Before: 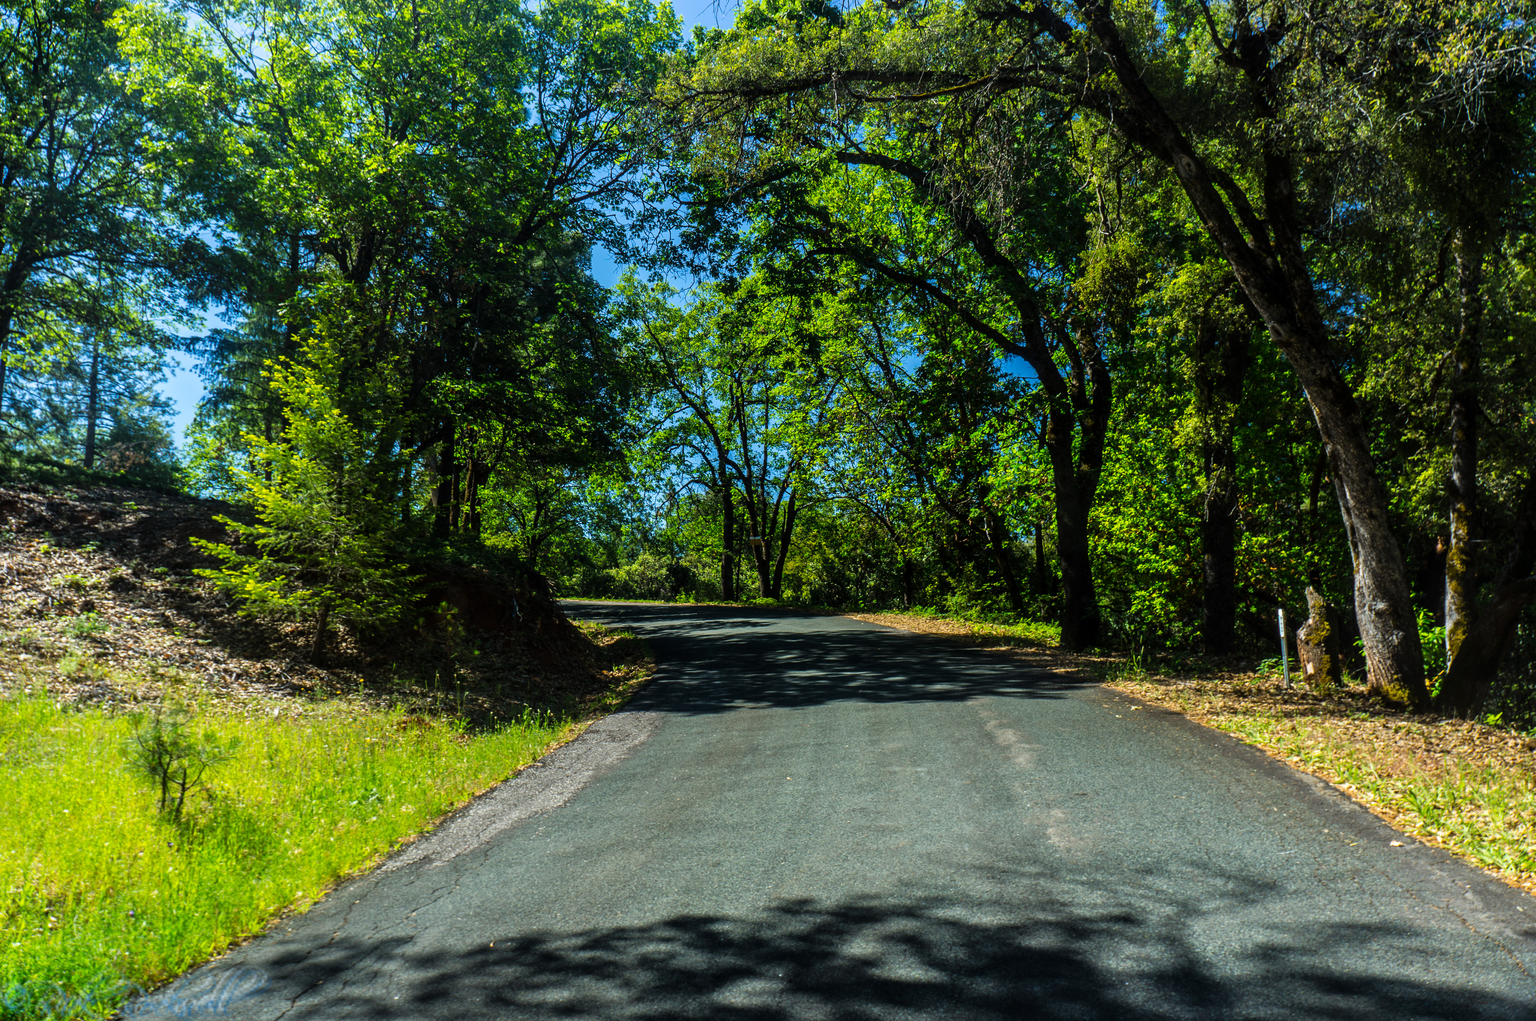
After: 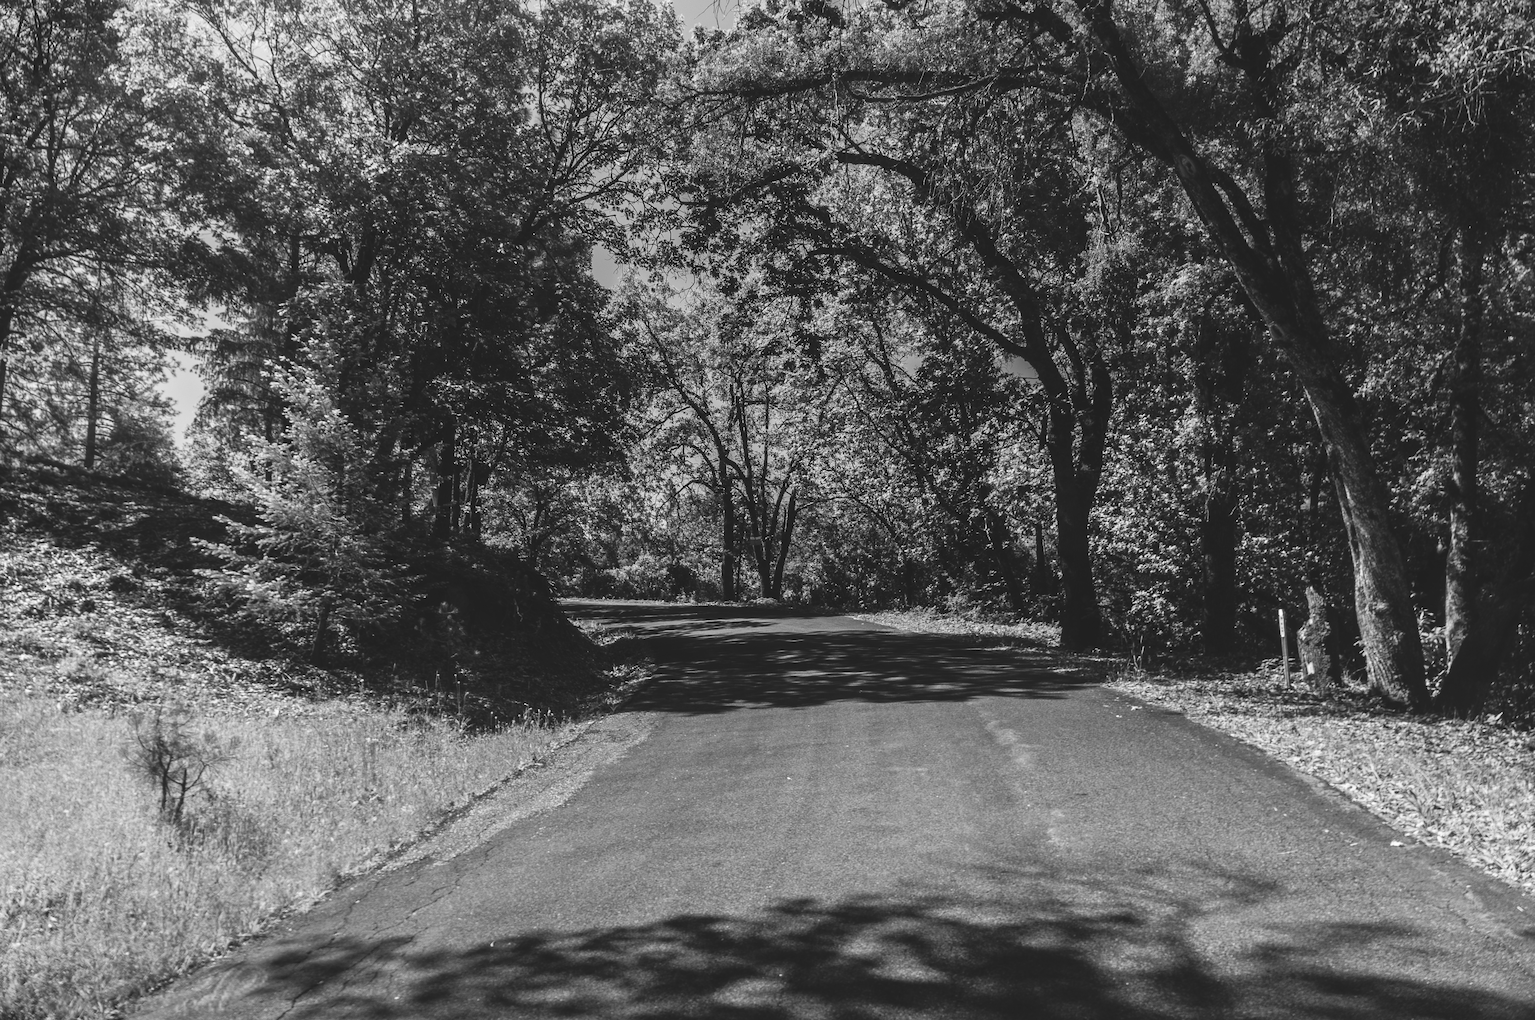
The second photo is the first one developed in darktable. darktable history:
color balance rgb: shadows lift › chroma 3%, shadows lift › hue 280.8°, power › hue 330°, highlights gain › chroma 3%, highlights gain › hue 75.6°, global offset › luminance 1.5%, perceptual saturation grading › global saturation 20%, perceptual saturation grading › highlights -25%, perceptual saturation grading › shadows 50%, global vibrance 30%
monochrome: on, module defaults
